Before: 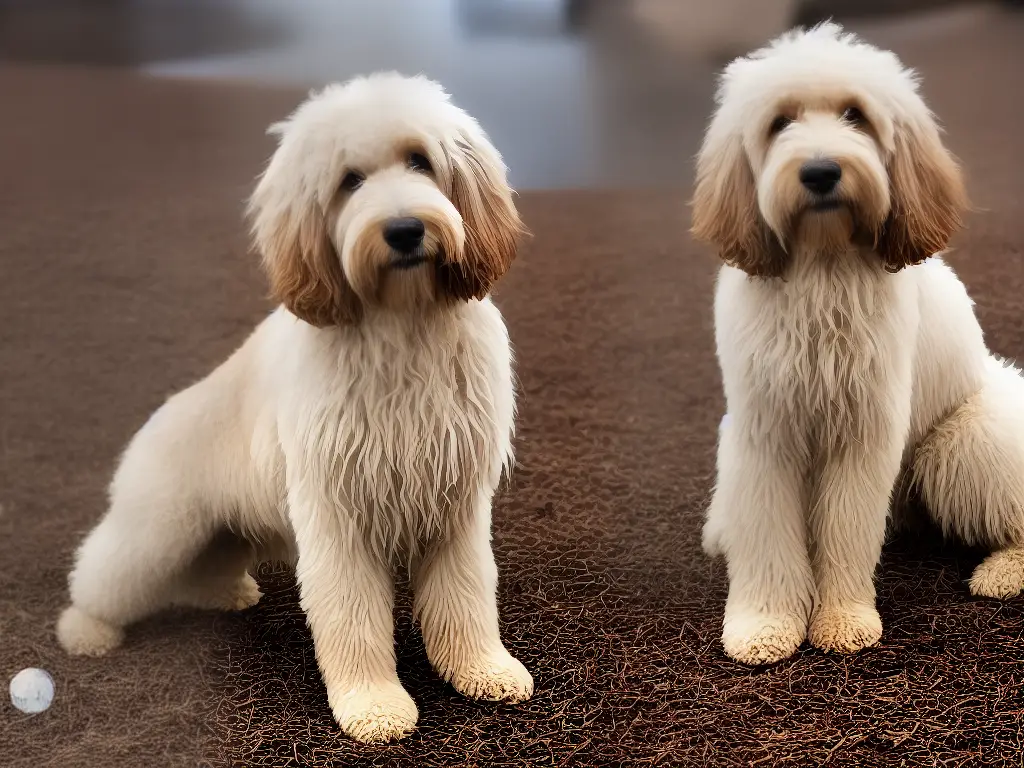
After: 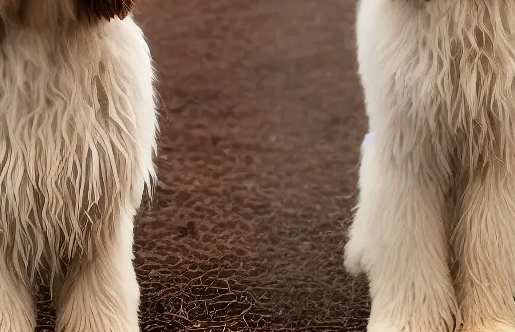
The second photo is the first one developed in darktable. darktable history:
crop: left 35.03%, top 36.625%, right 14.663%, bottom 20.057%
levels: levels [0, 0.492, 0.984]
